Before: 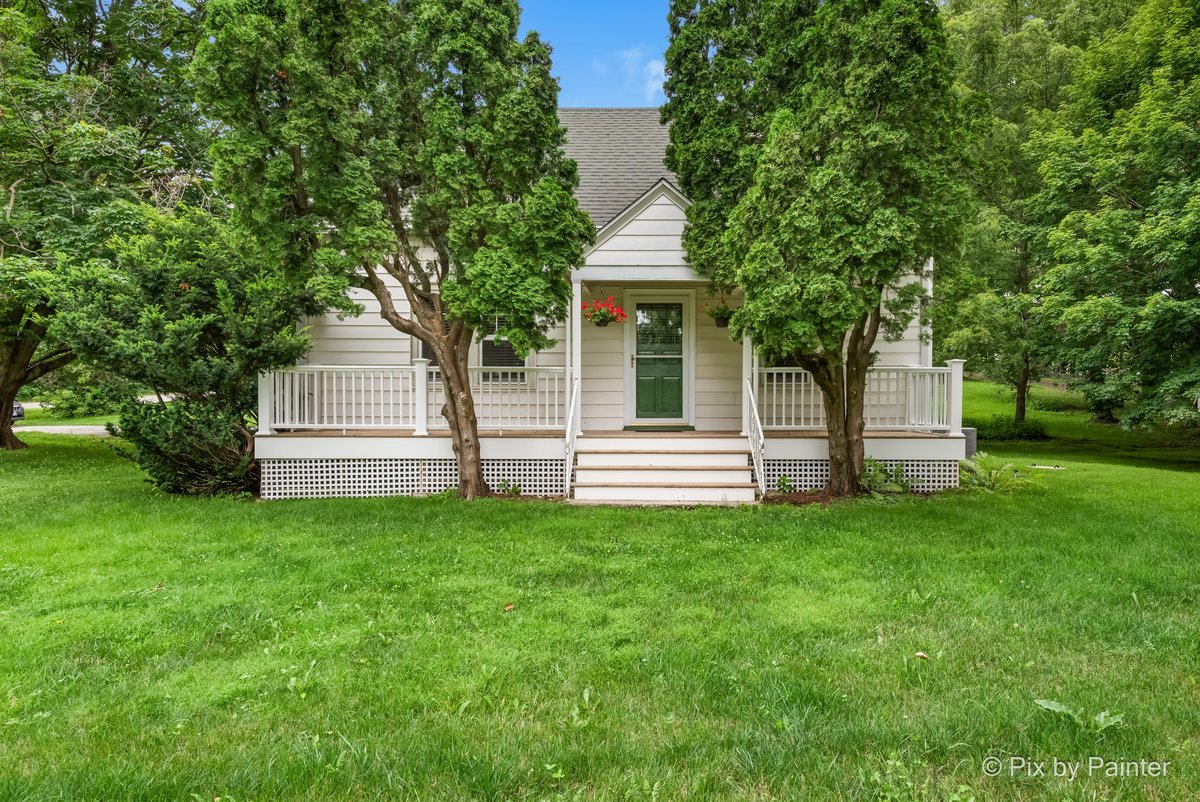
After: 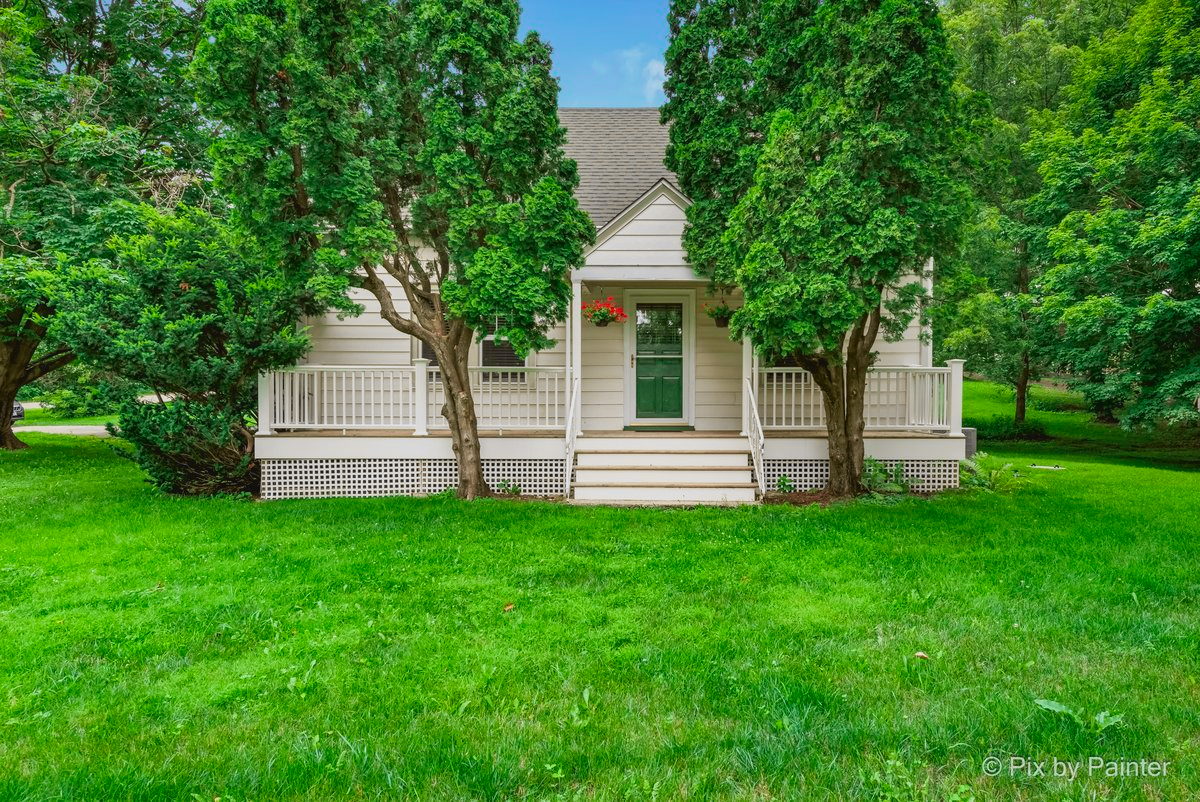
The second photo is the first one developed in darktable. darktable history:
tone curve: curves: ch0 [(0, 0.036) (0.053, 0.068) (0.211, 0.217) (0.519, 0.513) (0.847, 0.82) (0.991, 0.914)]; ch1 [(0, 0) (0.276, 0.206) (0.412, 0.353) (0.482, 0.475) (0.495, 0.5) (0.509, 0.502) (0.563, 0.57) (0.667, 0.672) (0.788, 0.809) (1, 1)]; ch2 [(0, 0) (0.438, 0.456) (0.473, 0.47) (0.503, 0.503) (0.523, 0.528) (0.562, 0.571) (0.612, 0.61) (0.679, 0.72) (1, 1)], color space Lab, independent channels, preserve colors none
